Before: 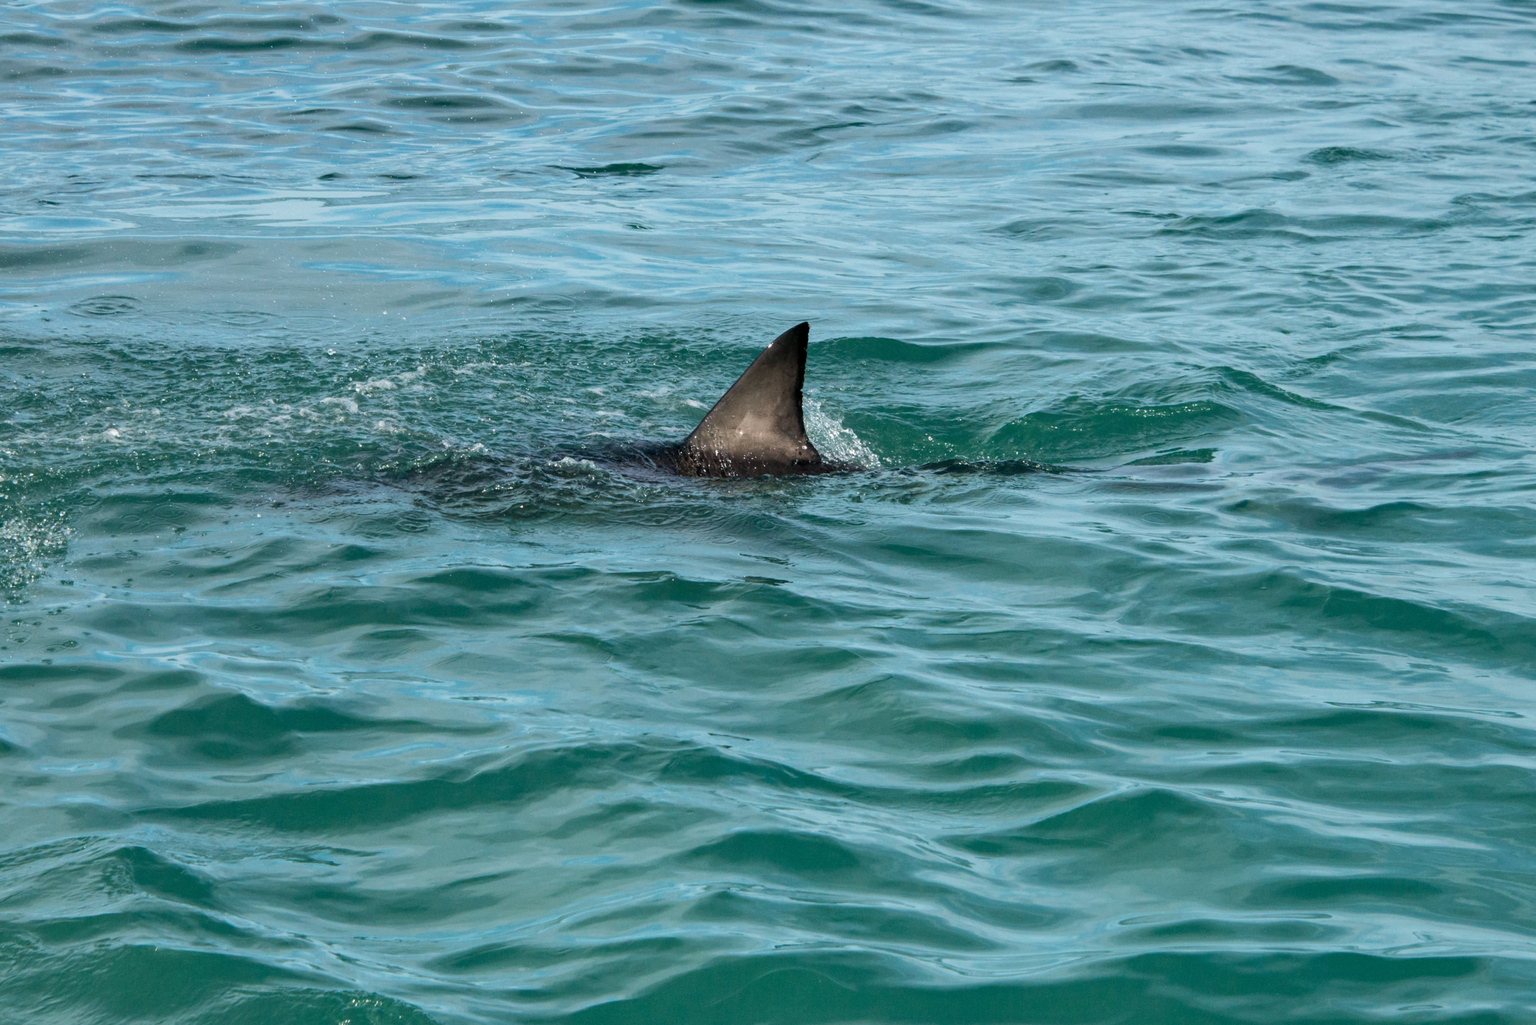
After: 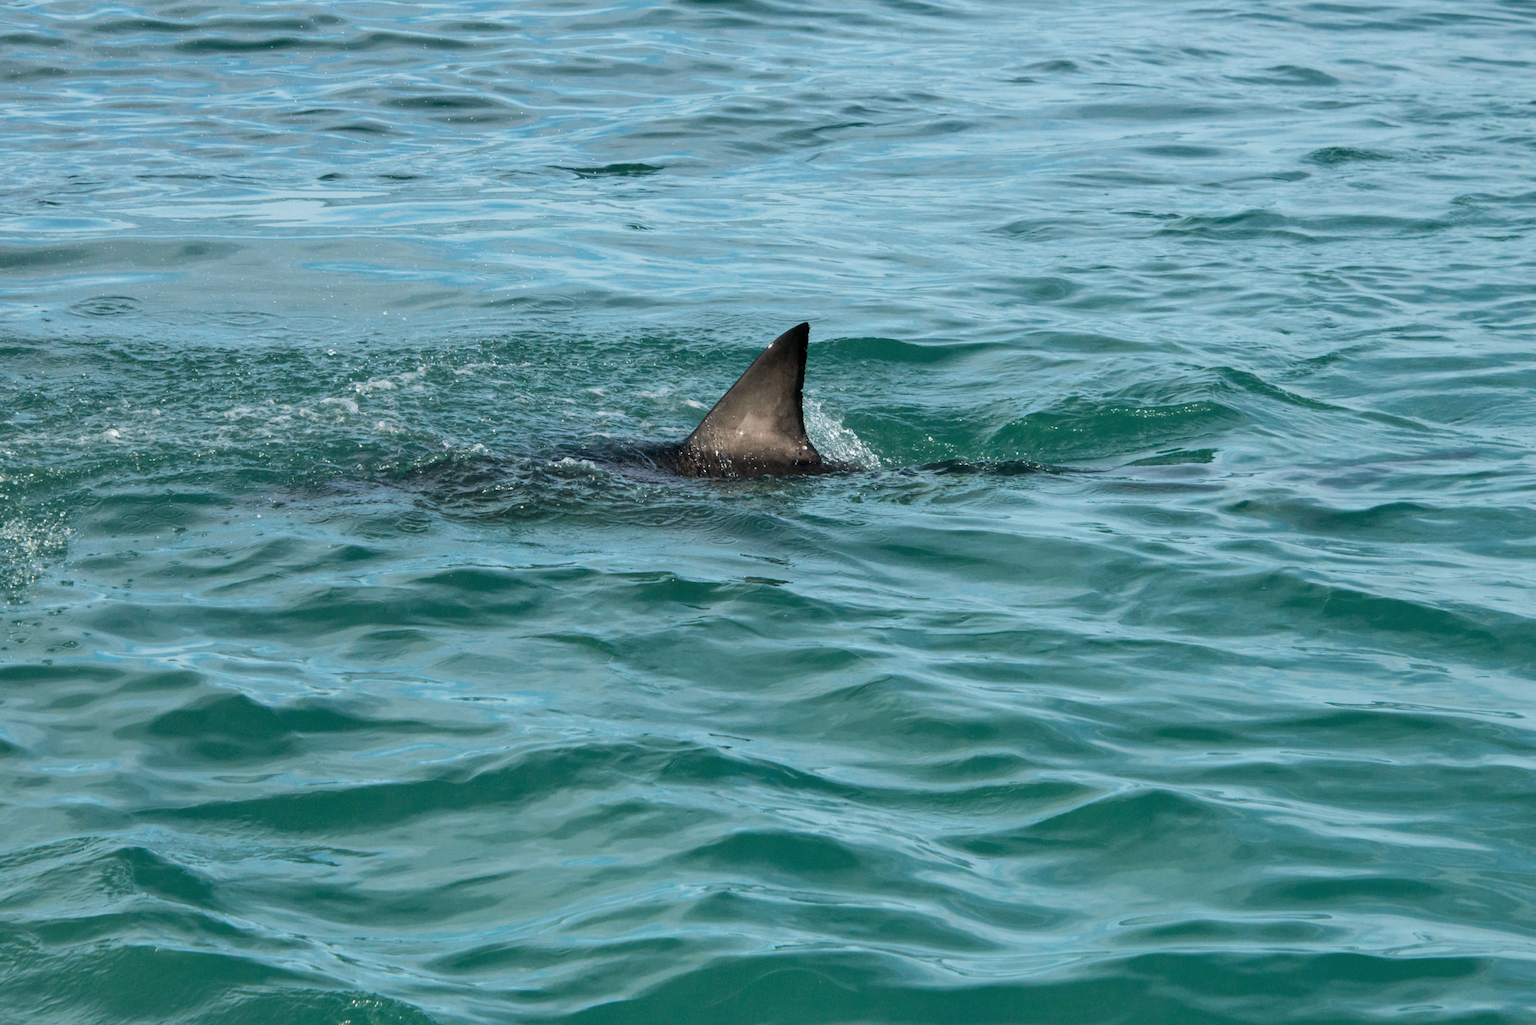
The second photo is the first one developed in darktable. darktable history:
color correction: highlights b* -0.002
haze removal: strength -0.038, compatibility mode true, adaptive false
